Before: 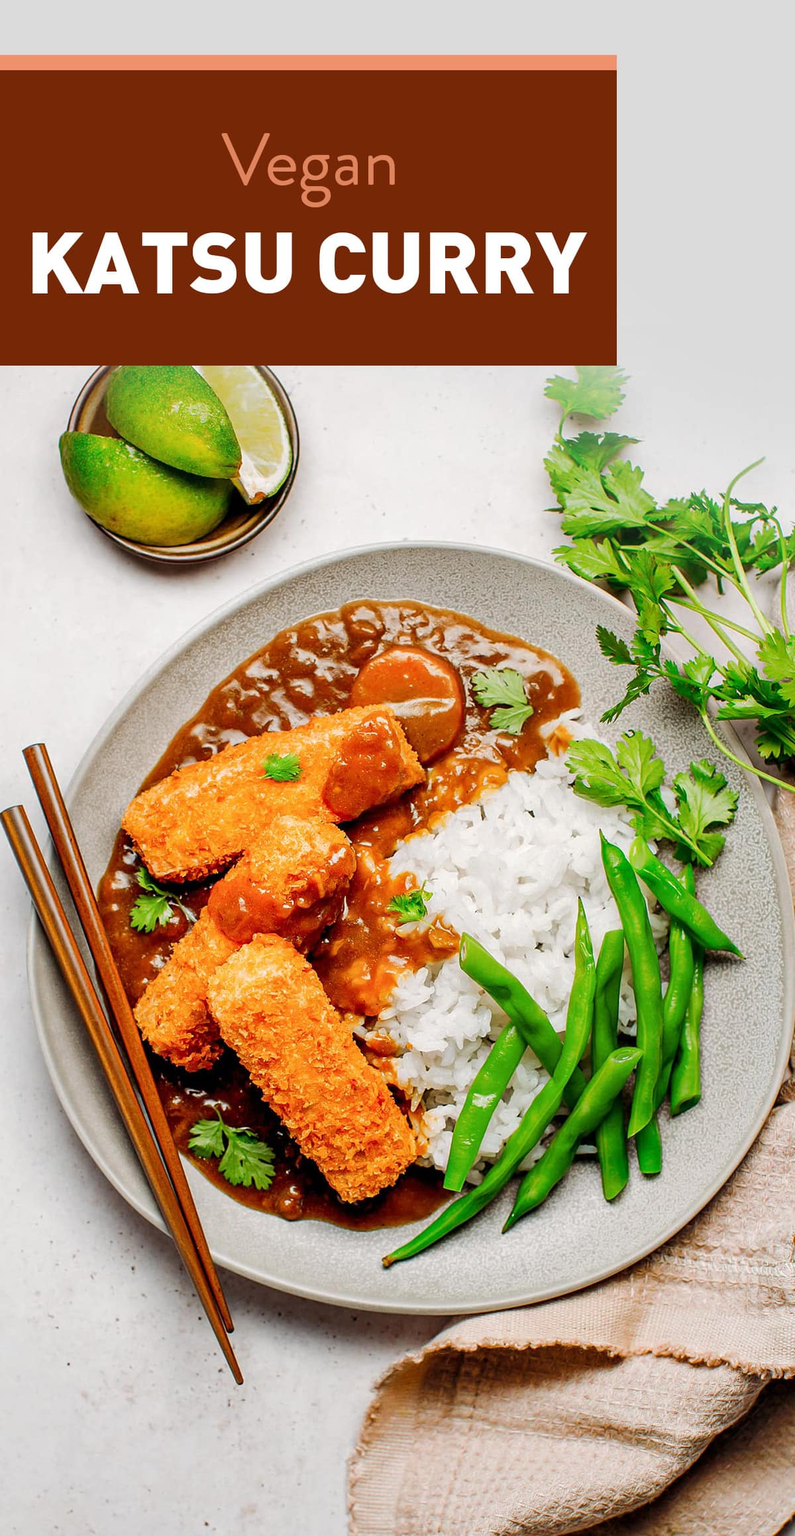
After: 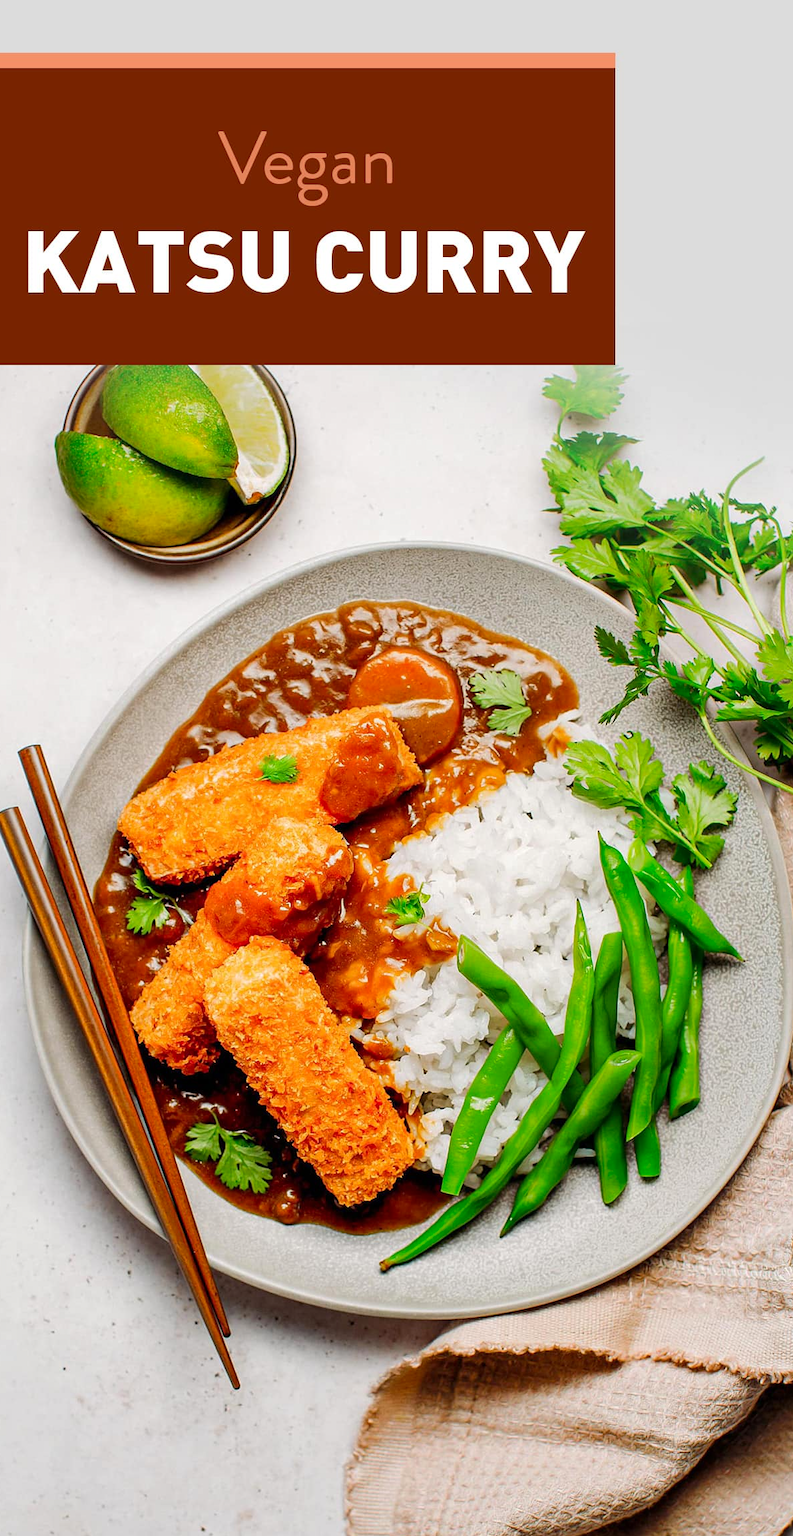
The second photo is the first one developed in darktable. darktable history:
contrast brightness saturation: contrast 0.04, saturation 0.07
crop and rotate: left 0.614%, top 0.179%, bottom 0.309%
